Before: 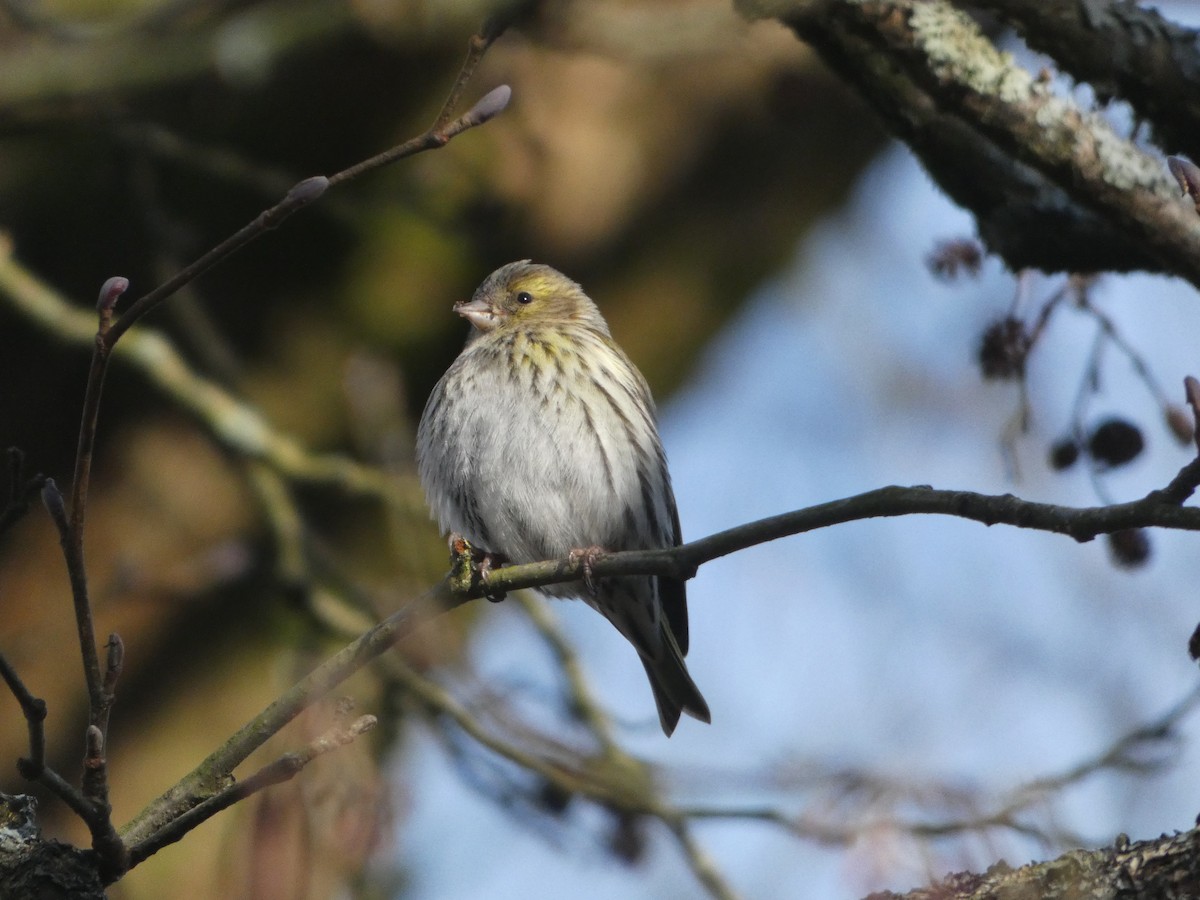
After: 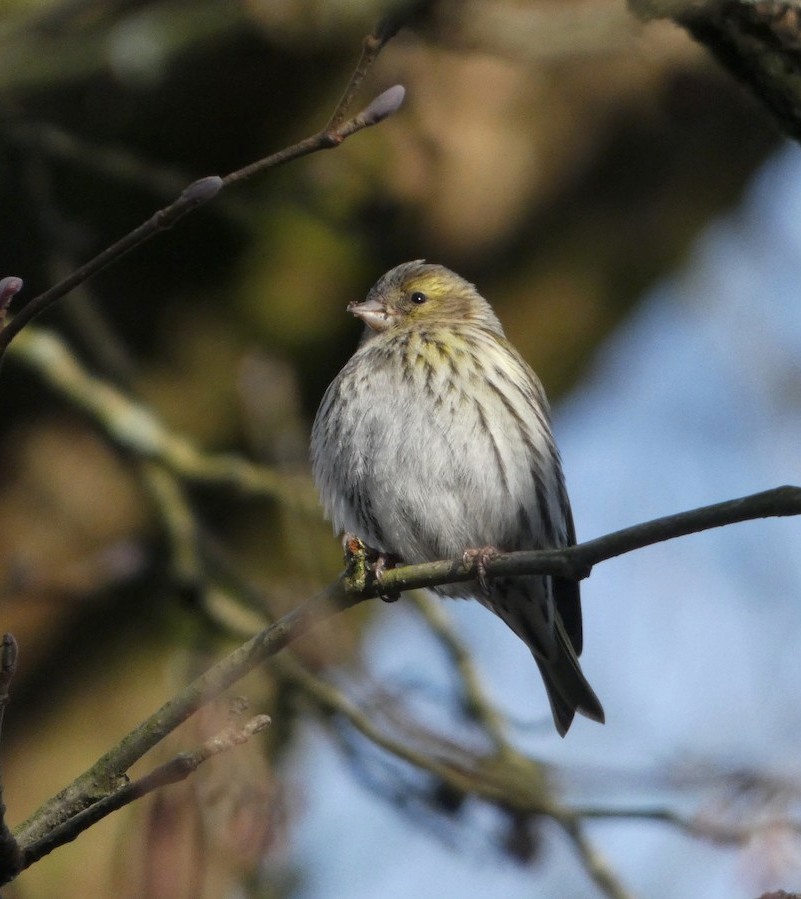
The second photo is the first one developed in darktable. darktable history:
local contrast: highlights 100%, shadows 101%, detail 119%, midtone range 0.2
crop and rotate: left 8.861%, right 24.358%
exposure: black level correction 0.001, exposure -0.124 EV, compensate highlight preservation false
